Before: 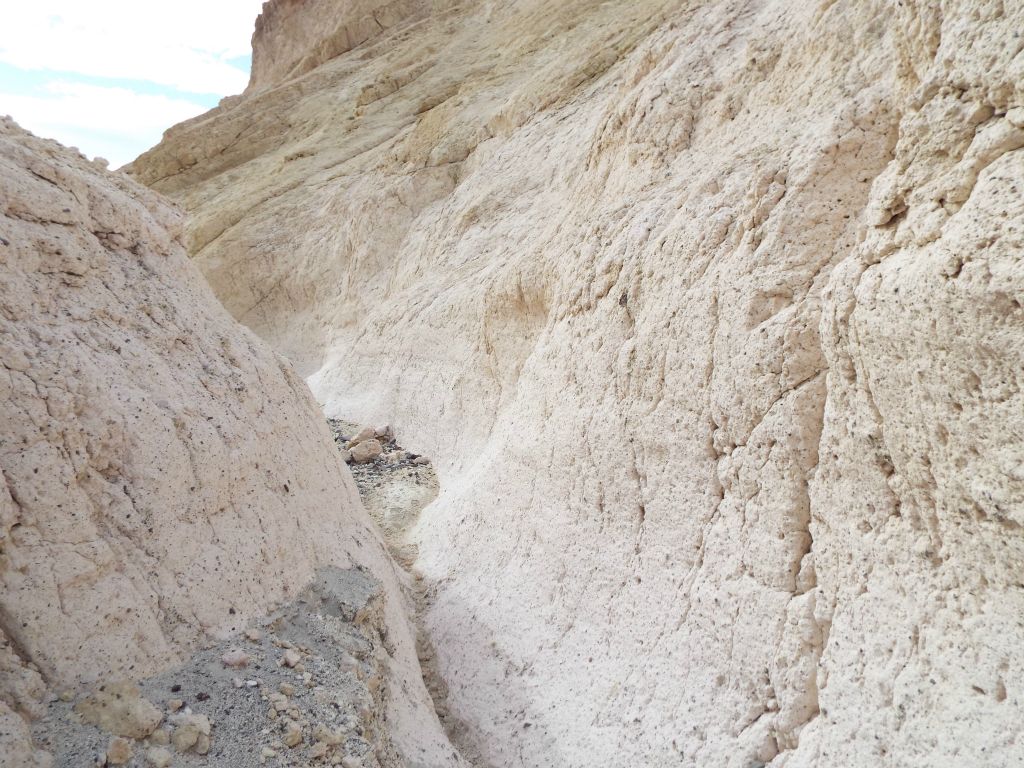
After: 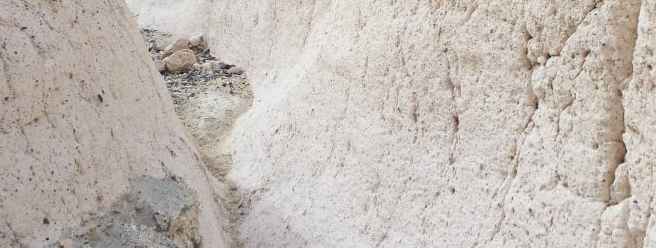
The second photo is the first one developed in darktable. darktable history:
crop: left 18.232%, top 50.879%, right 17.661%, bottom 16.82%
